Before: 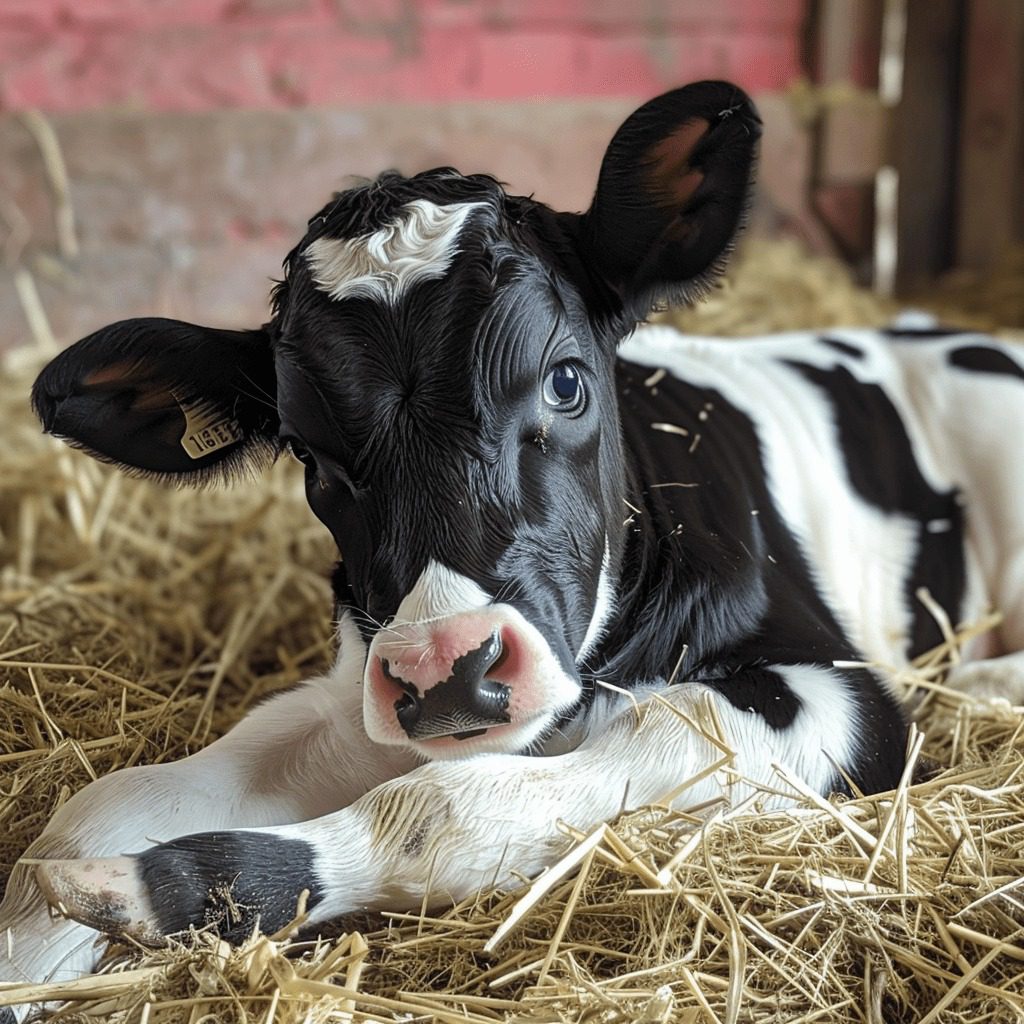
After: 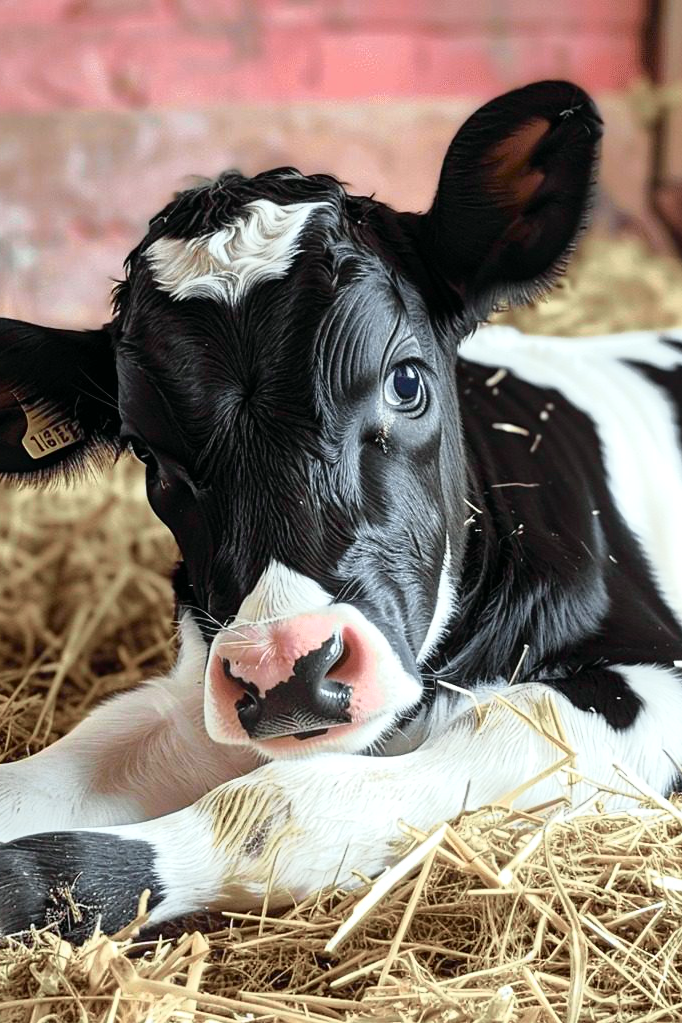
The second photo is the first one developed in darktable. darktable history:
crop and rotate: left 15.546%, right 17.787%
tone curve: curves: ch0 [(0, 0) (0.105, 0.068) (0.195, 0.162) (0.283, 0.283) (0.384, 0.404) (0.485, 0.531) (0.638, 0.681) (0.795, 0.879) (1, 0.977)]; ch1 [(0, 0) (0.161, 0.092) (0.35, 0.33) (0.379, 0.401) (0.456, 0.469) (0.504, 0.501) (0.512, 0.523) (0.58, 0.597) (0.635, 0.646) (1, 1)]; ch2 [(0, 0) (0.371, 0.362) (0.437, 0.437) (0.5, 0.5) (0.53, 0.523) (0.56, 0.58) (0.622, 0.606) (1, 1)], color space Lab, independent channels, preserve colors none
exposure: exposure 0.3 EV, compensate highlight preservation false
